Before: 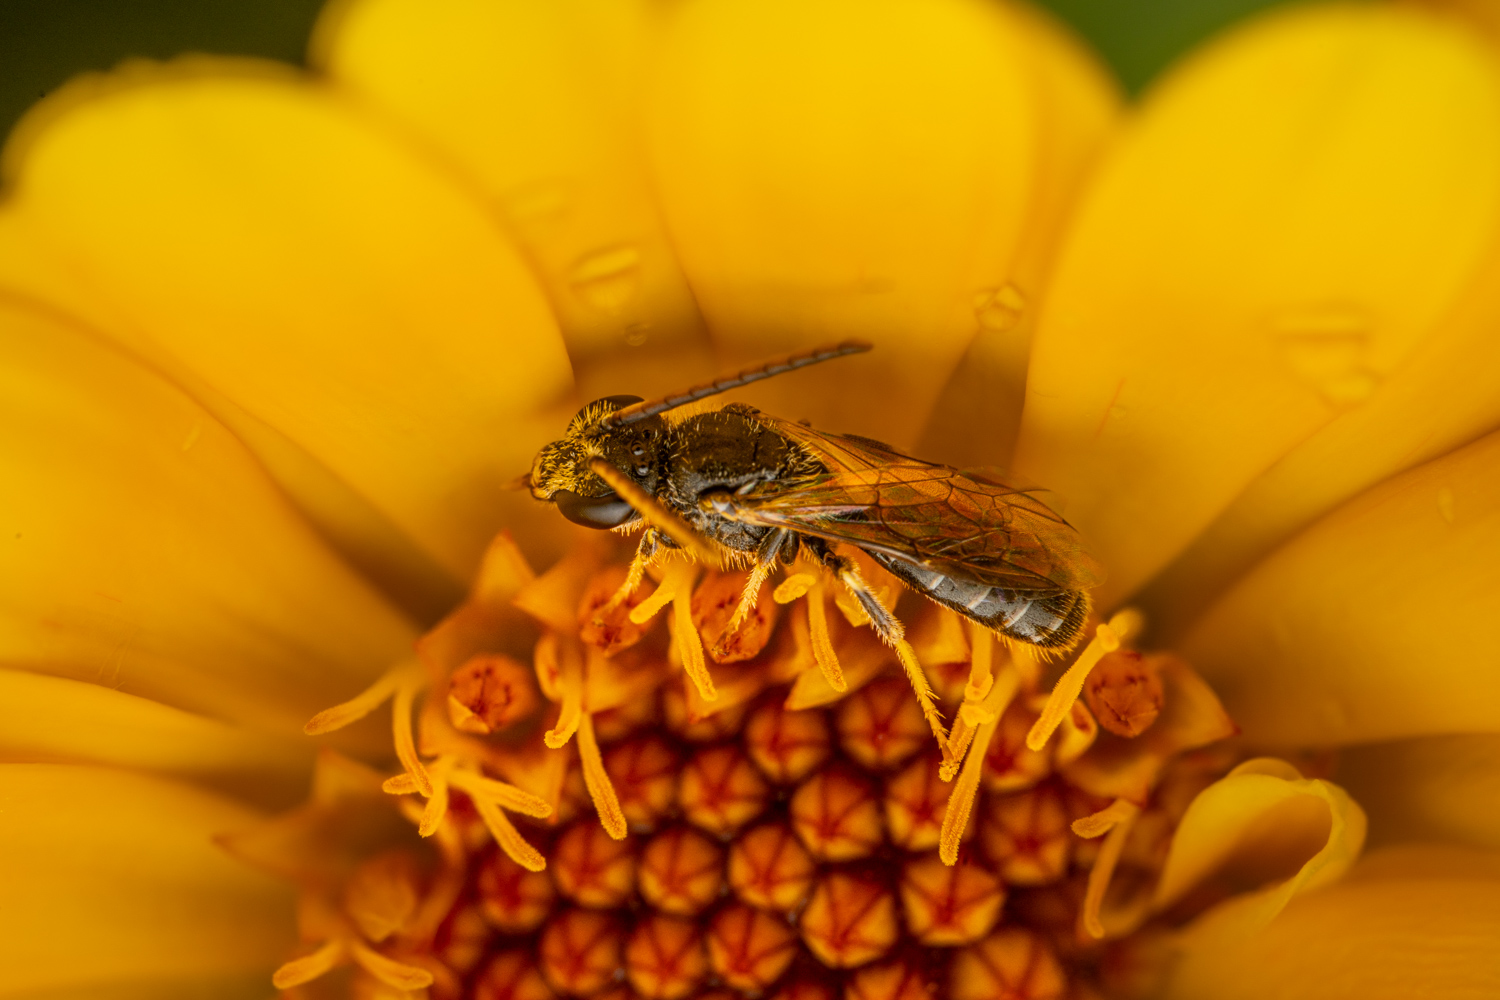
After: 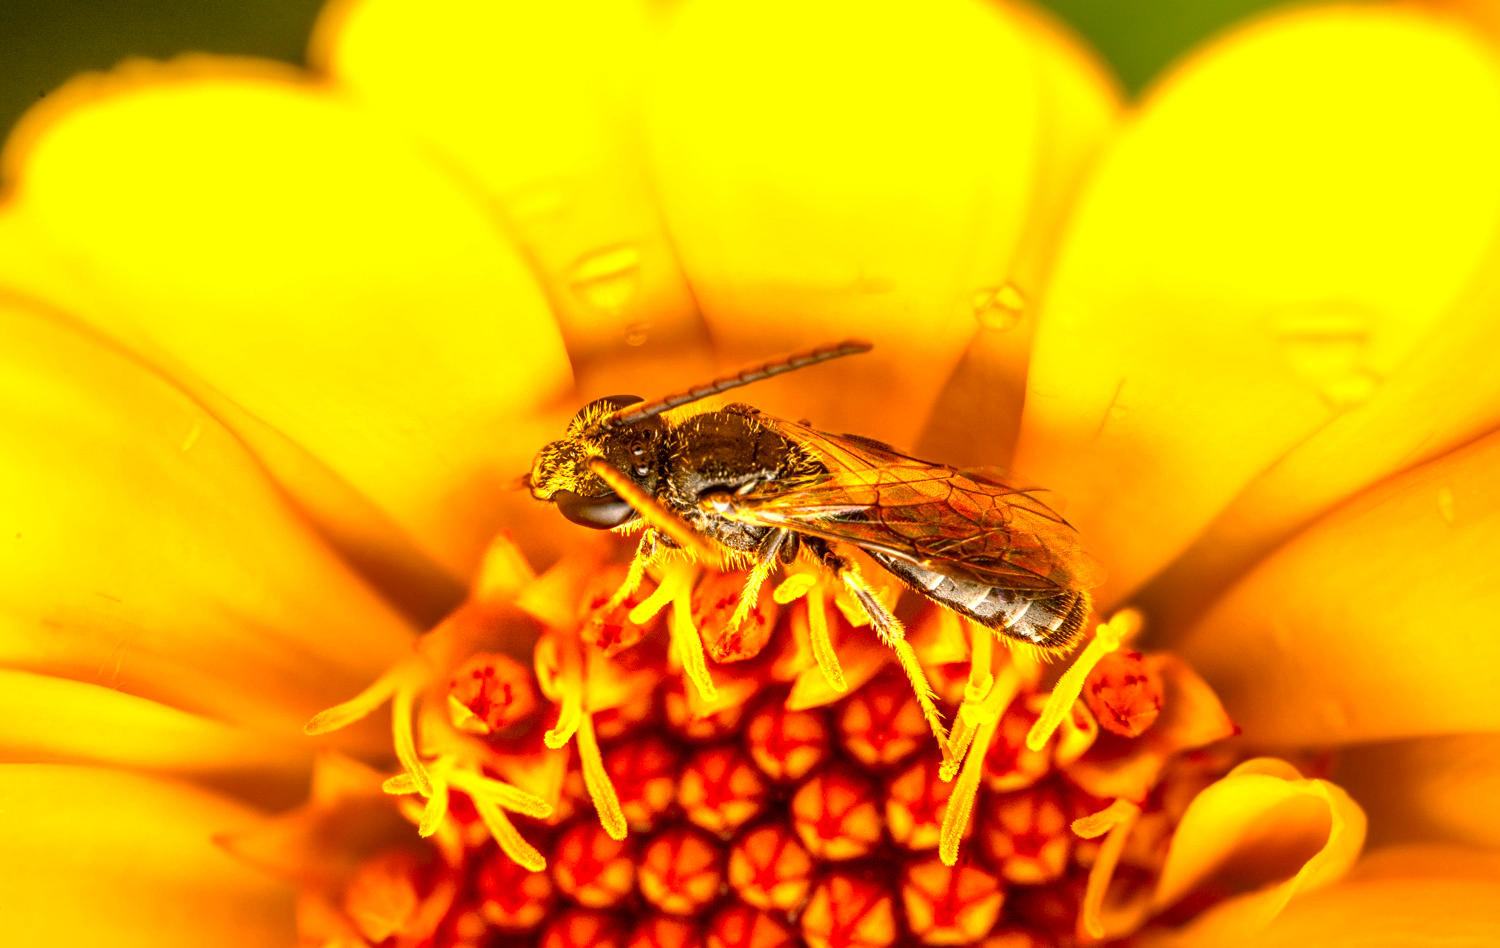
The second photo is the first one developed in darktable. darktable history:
exposure: exposure 1.208 EV, compensate exposure bias true, compensate highlight preservation false
local contrast: mode bilateral grid, contrast 24, coarseness 61, detail 151%, midtone range 0.2
color correction: highlights a* 3.38, highlights b* 1.67, saturation 1.2
crop and rotate: top 0.009%, bottom 5.118%
